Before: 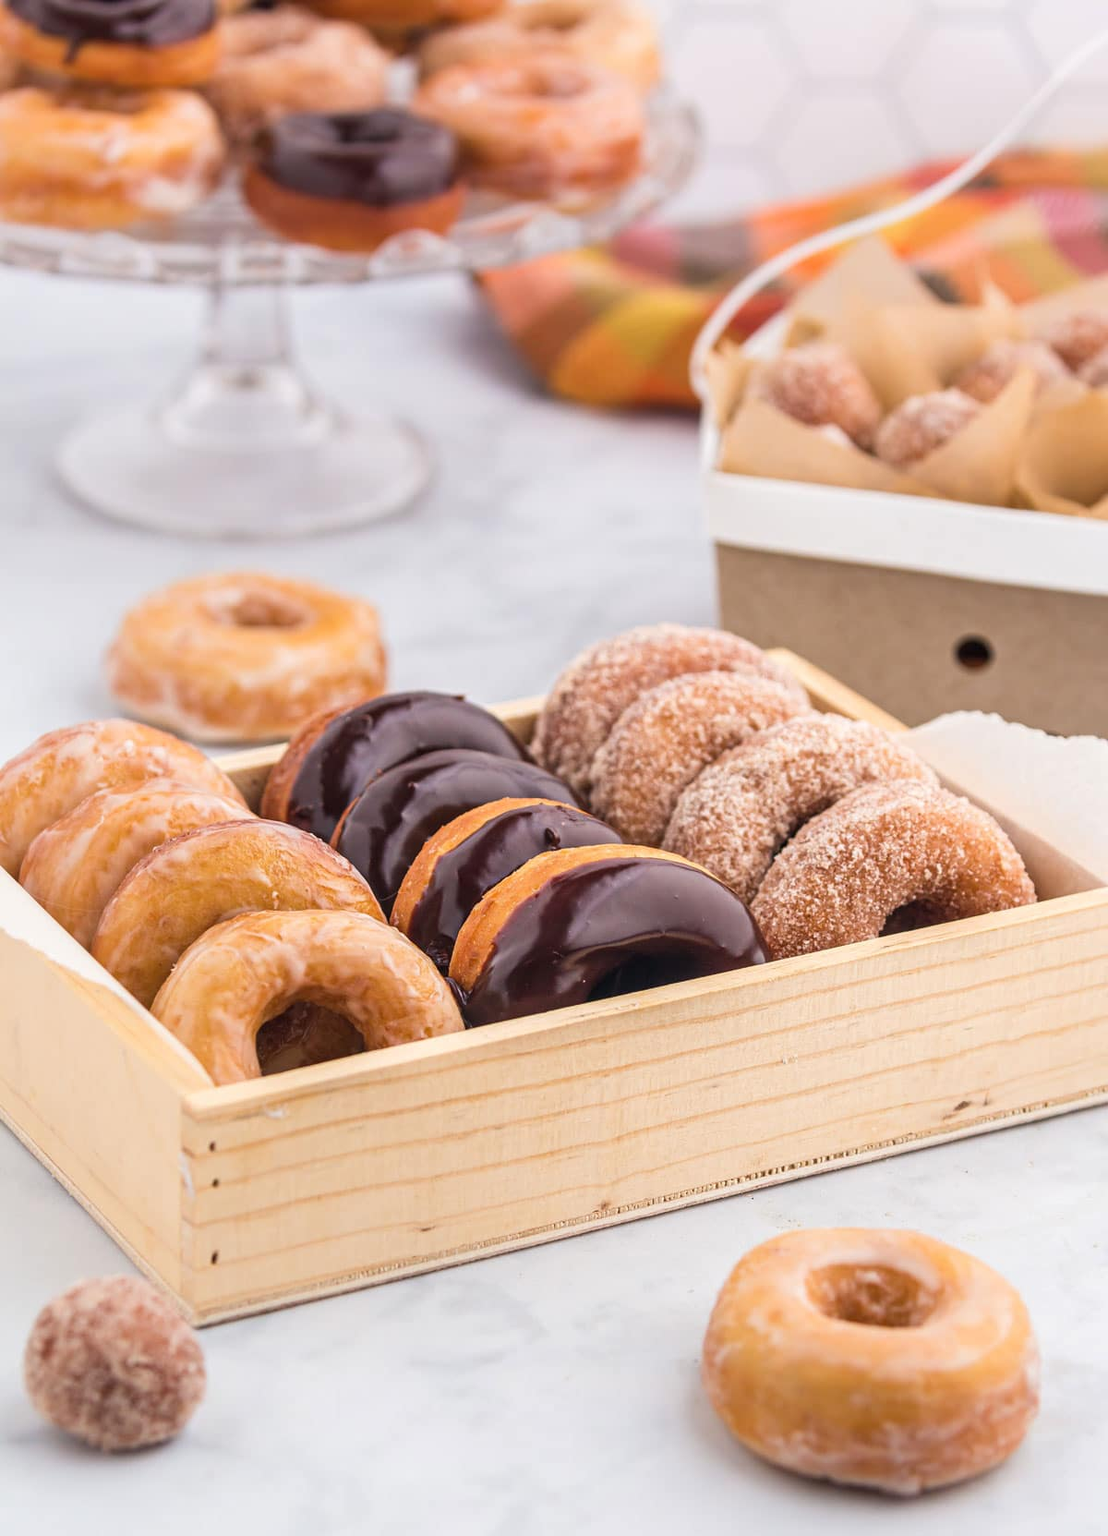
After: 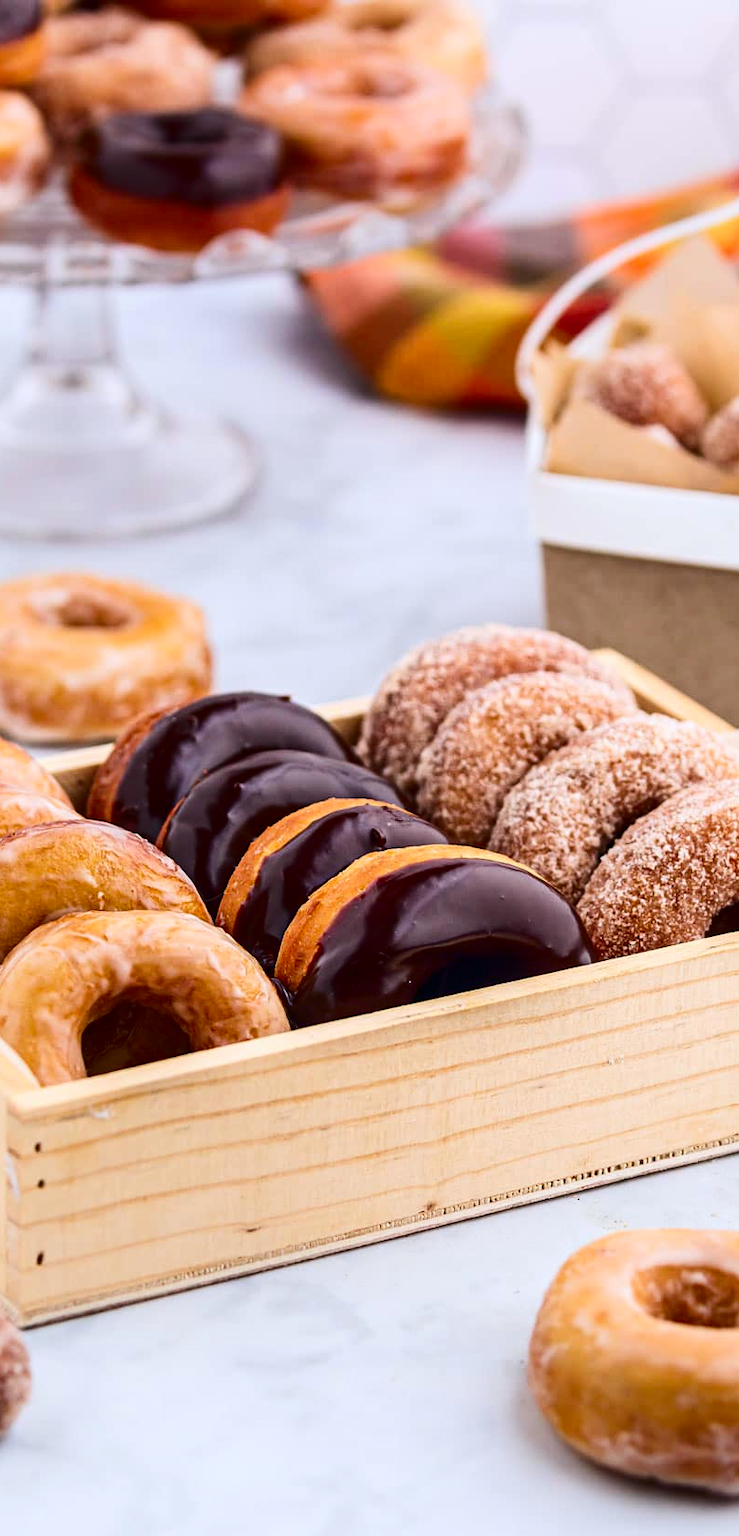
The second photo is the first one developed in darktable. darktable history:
crop and rotate: left 15.754%, right 17.579%
contrast brightness saturation: contrast 0.22, brightness -0.19, saturation 0.24
white balance: red 0.976, blue 1.04
